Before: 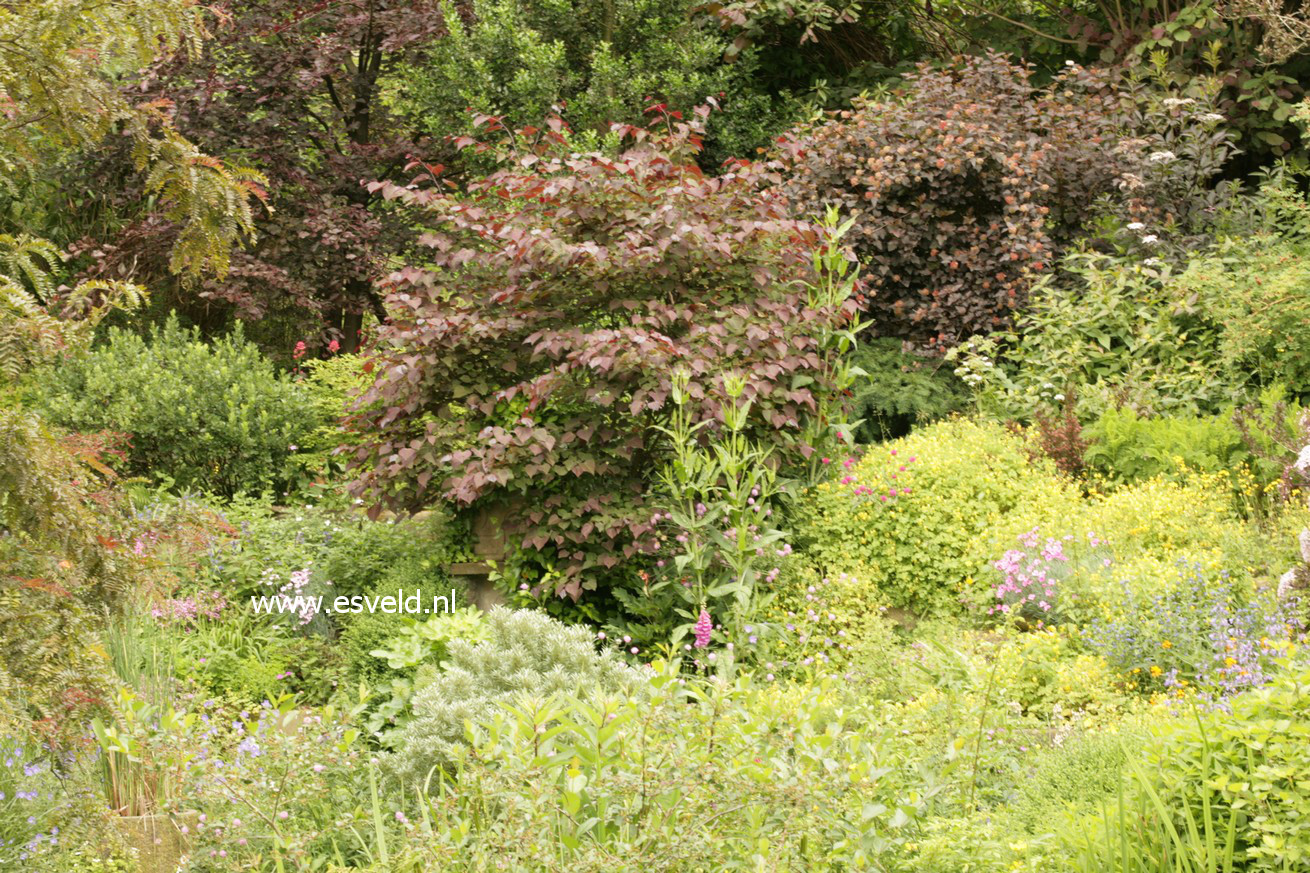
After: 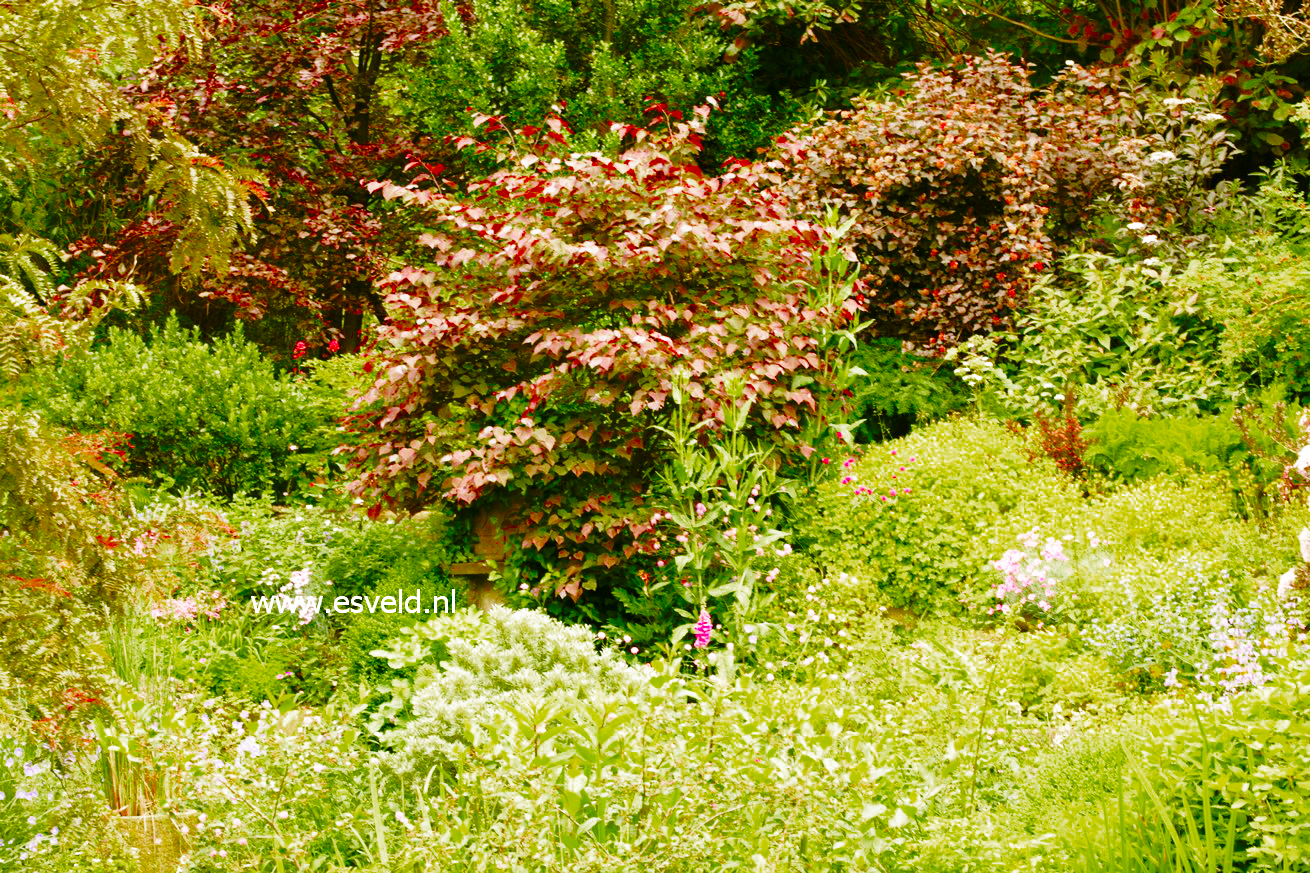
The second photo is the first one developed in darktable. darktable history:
color zones: curves: ch0 [(0, 0.425) (0.143, 0.422) (0.286, 0.42) (0.429, 0.419) (0.571, 0.419) (0.714, 0.42) (0.857, 0.422) (1, 0.425)]; ch1 [(0, 0.666) (0.143, 0.669) (0.286, 0.671) (0.429, 0.67) (0.571, 0.67) (0.714, 0.67) (0.857, 0.67) (1, 0.666)]
color balance rgb: perceptual saturation grading › global saturation 34.594%, perceptual saturation grading › highlights -29.844%, perceptual saturation grading › shadows 35.016%, perceptual brilliance grading › global brilliance 2.881%, perceptual brilliance grading › highlights -2.612%, perceptual brilliance grading › shadows 3%, global vibrance 0.932%, saturation formula JzAzBz (2021)
exposure: black level correction 0.001, compensate exposure bias true, compensate highlight preservation false
base curve: curves: ch0 [(0, 0) (0.032, 0.037) (0.105, 0.228) (0.435, 0.76) (0.856, 0.983) (1, 1)], preserve colors none
